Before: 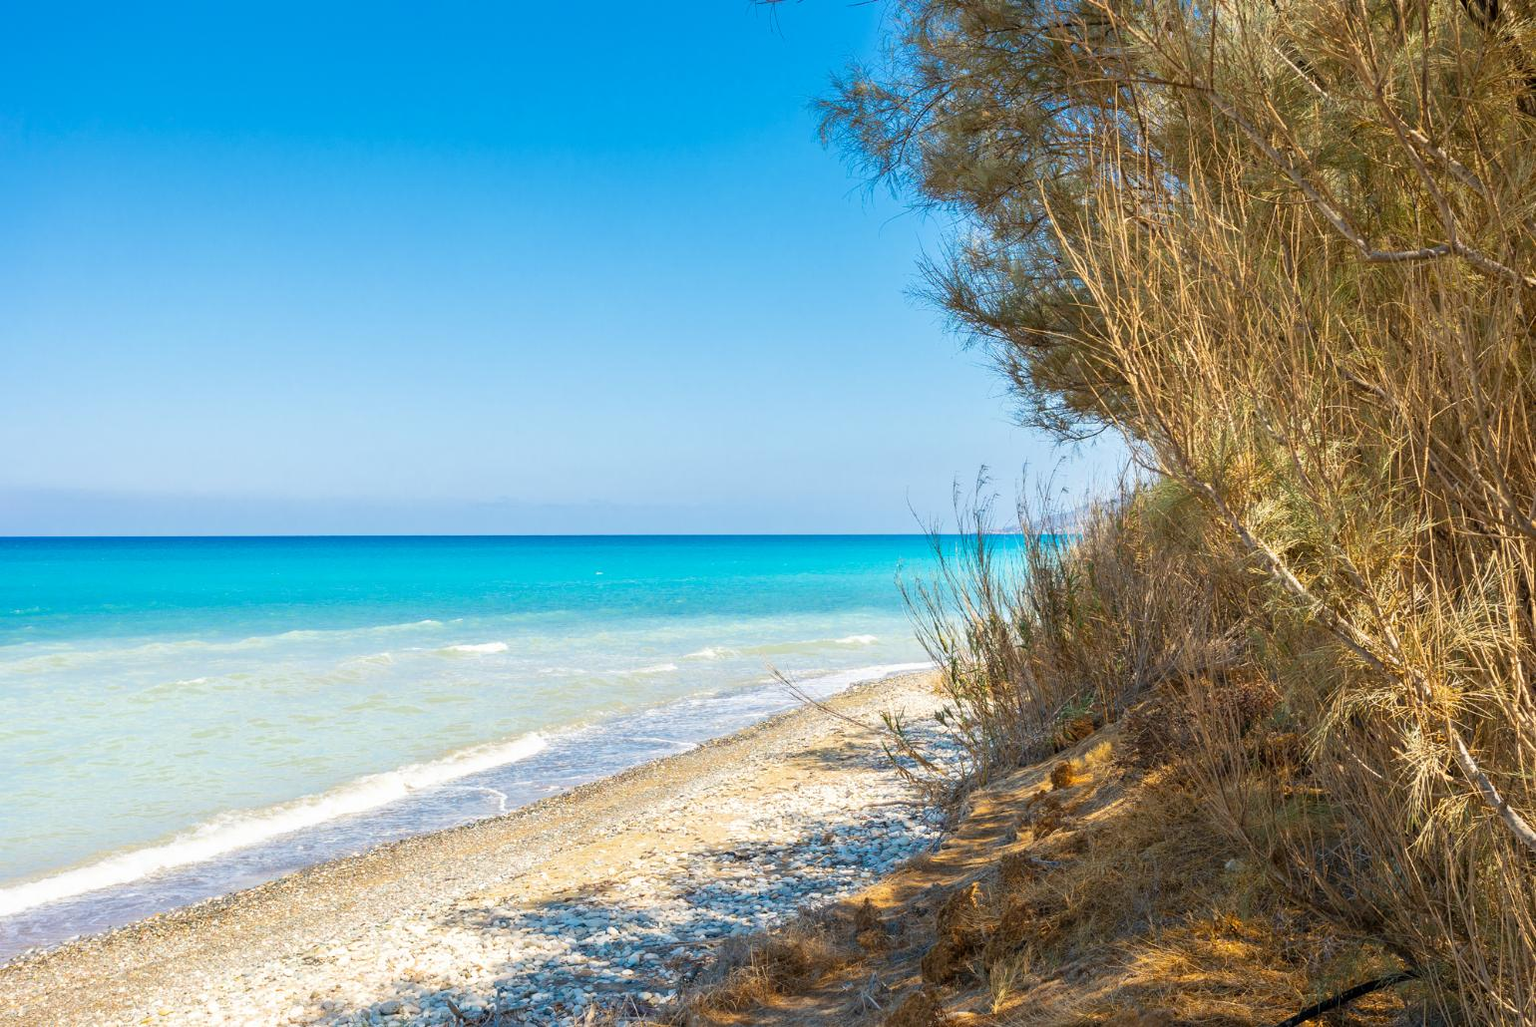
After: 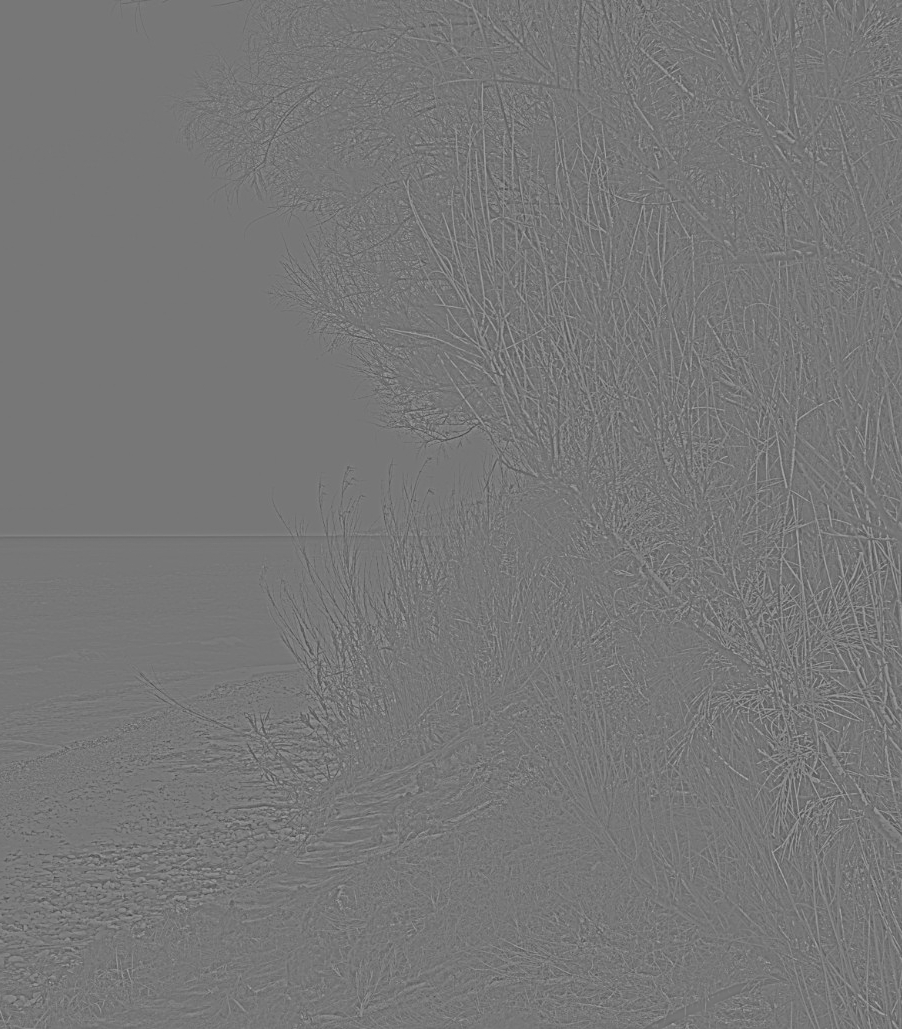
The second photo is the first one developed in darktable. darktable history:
highpass: sharpness 9.84%, contrast boost 9.94%
crop: left 41.402%
sharpen: amount 0.2
